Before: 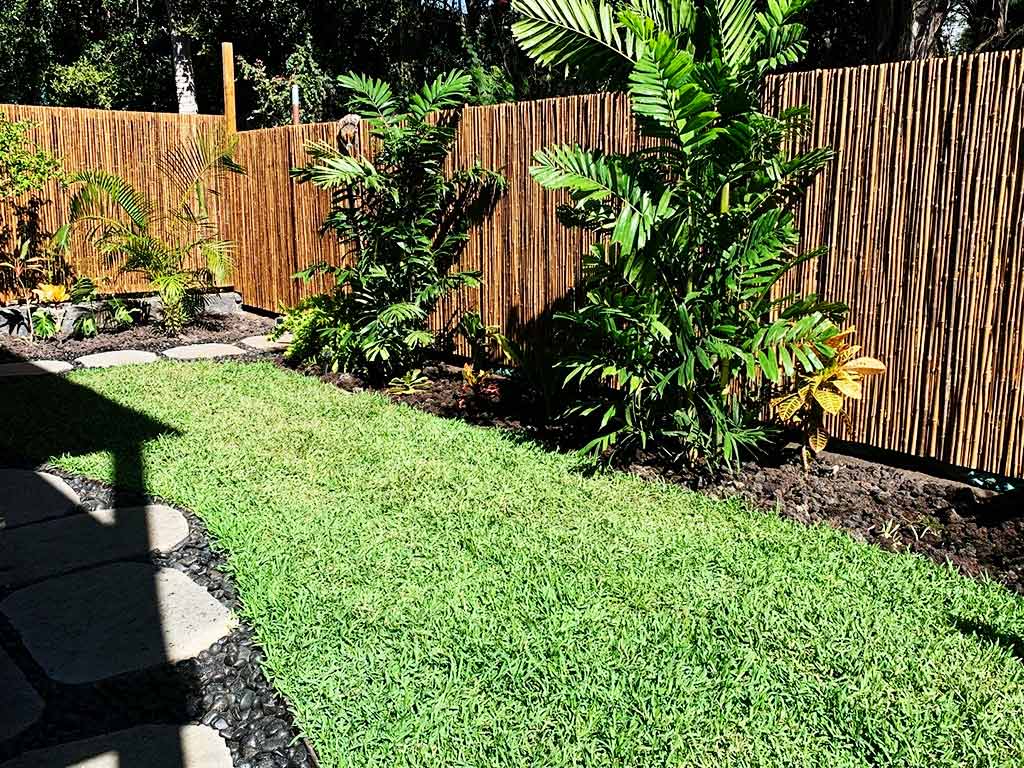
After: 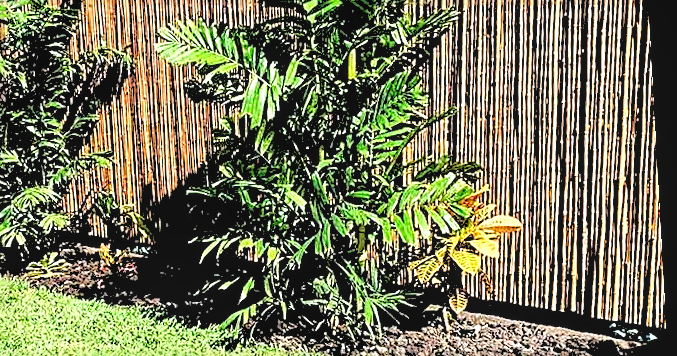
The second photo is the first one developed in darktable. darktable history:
crop: left 36.005%, top 18.293%, right 0.31%, bottom 38.444%
local contrast: on, module defaults
sharpen: amount 0.75
rotate and perspective: rotation -3.18°, automatic cropping off
exposure: exposure 0.6 EV, compensate highlight preservation false
rgb levels: levels [[0.027, 0.429, 0.996], [0, 0.5, 1], [0, 0.5, 1]]
